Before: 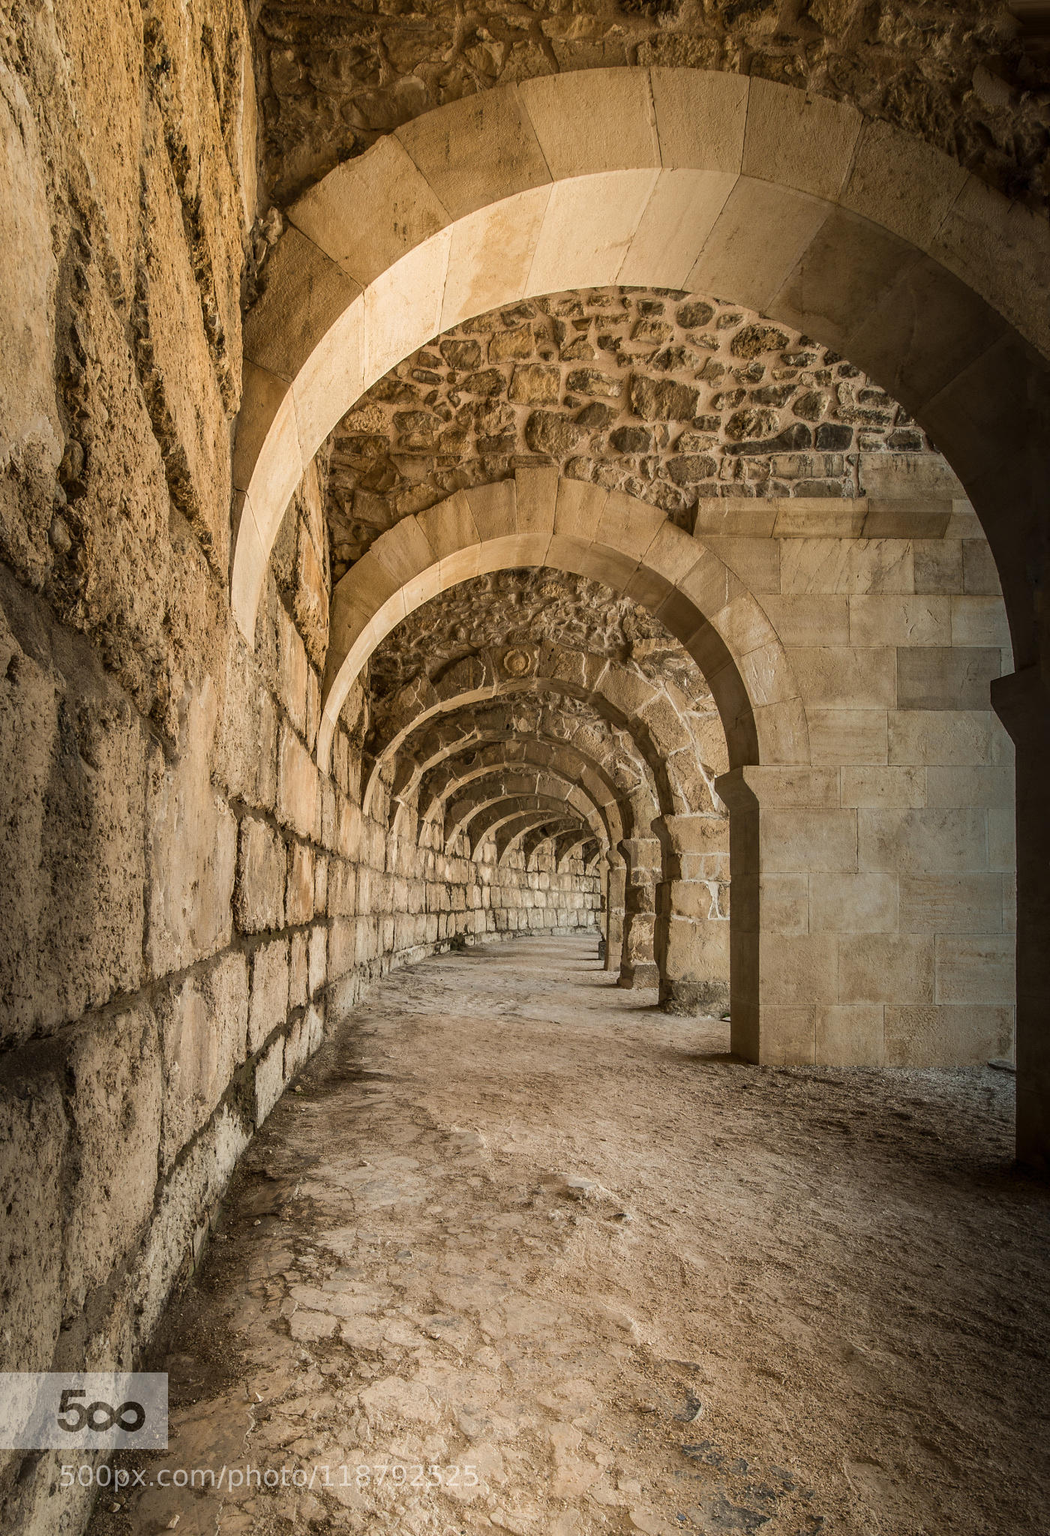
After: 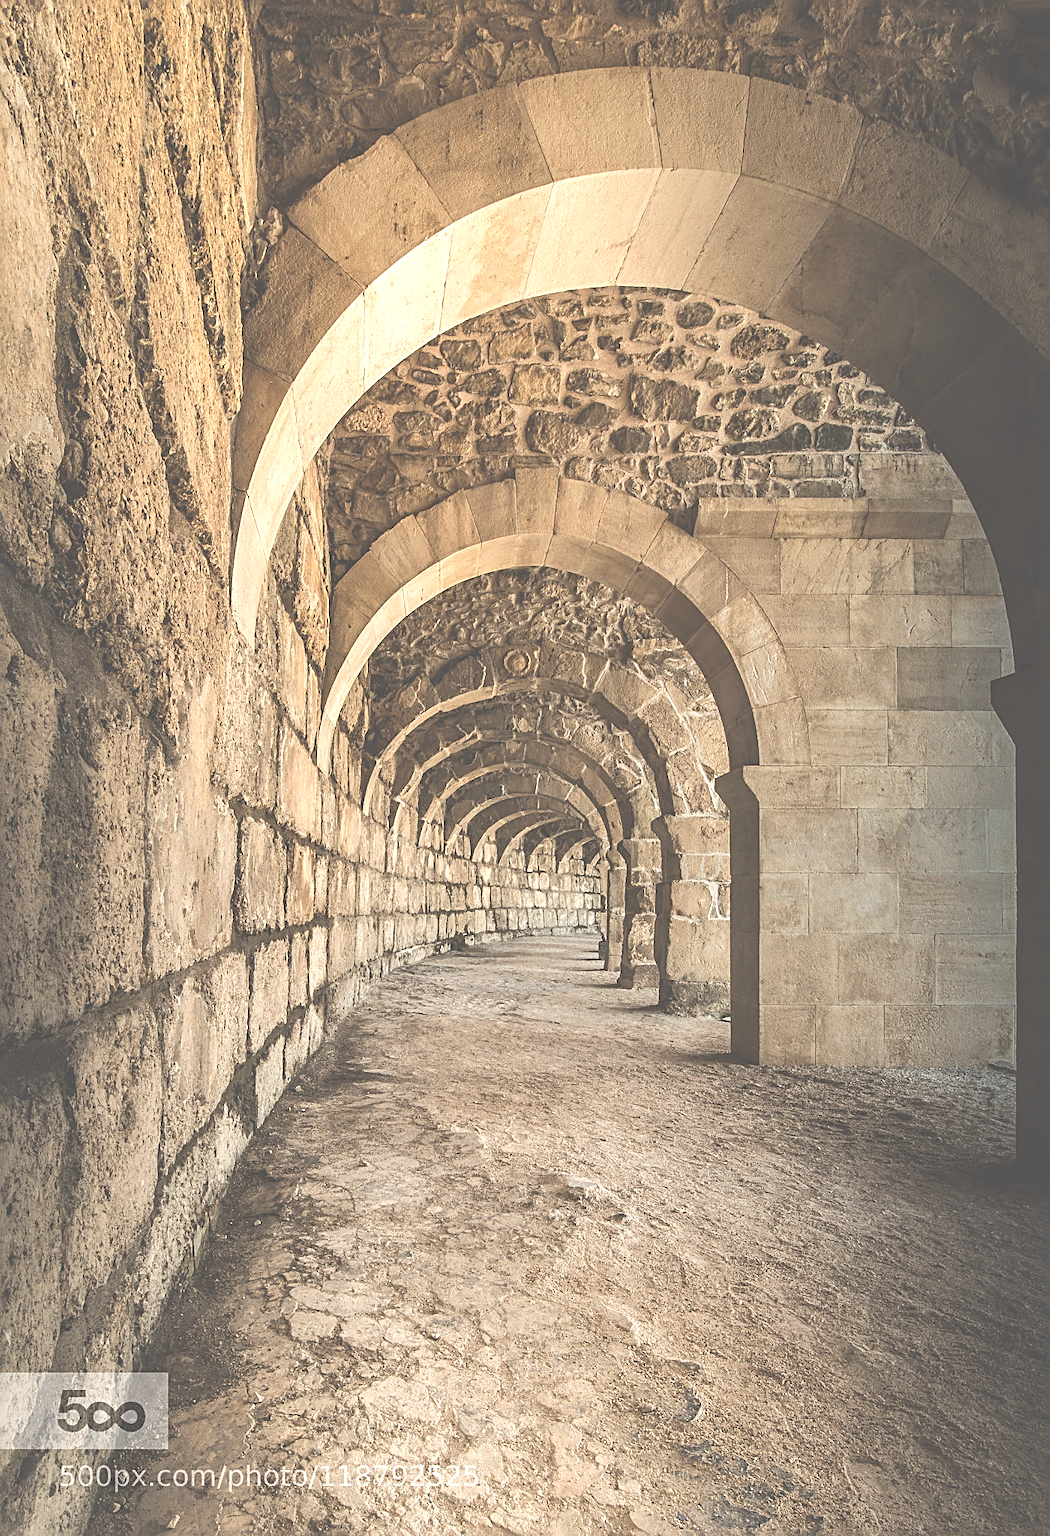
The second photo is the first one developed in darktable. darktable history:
local contrast: mode bilateral grid, contrast 20, coarseness 50, detail 119%, midtone range 0.2
exposure: black level correction -0.071, exposure 0.503 EV, compensate highlight preservation false
sharpen: radius 2.717, amount 0.653
color zones: curves: ch0 [(0, 0.5) (0.143, 0.52) (0.286, 0.5) (0.429, 0.5) (0.571, 0.5) (0.714, 0.5) (0.857, 0.5) (1, 0.5)]; ch1 [(0, 0.489) (0.155, 0.45) (0.286, 0.466) (0.429, 0.5) (0.571, 0.5) (0.714, 0.5) (0.857, 0.5) (1, 0.489)]
